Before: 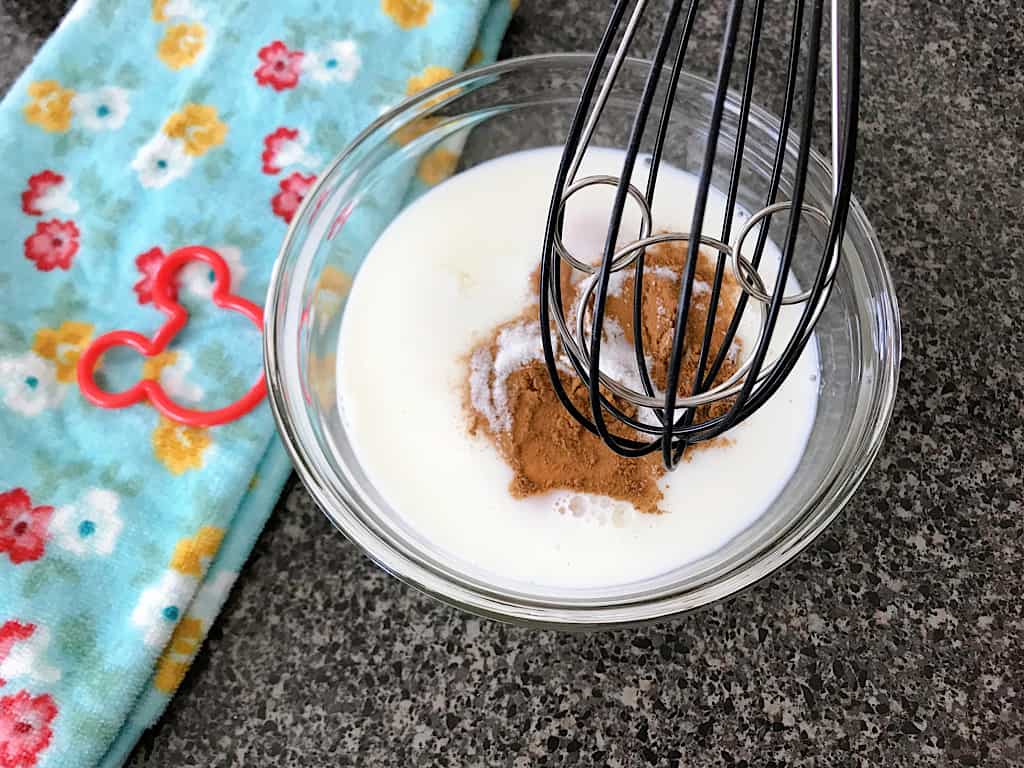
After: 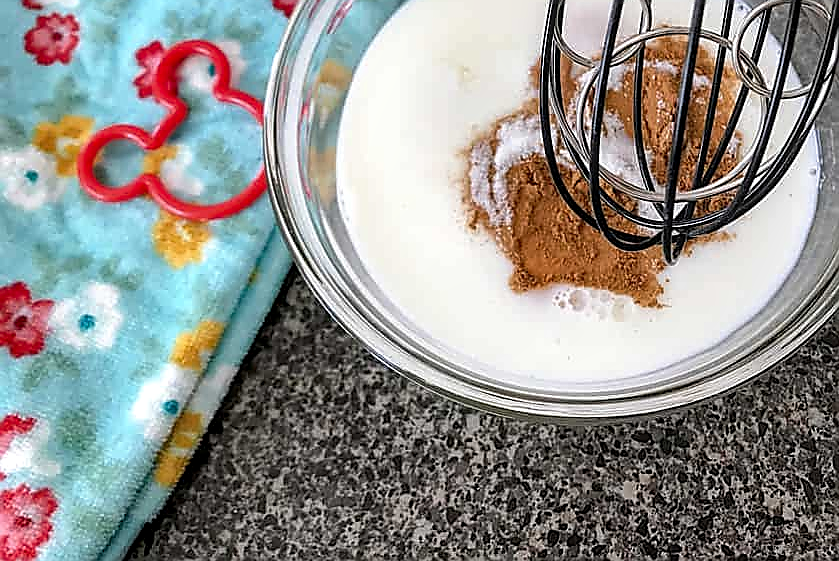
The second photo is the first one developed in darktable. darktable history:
shadows and highlights: shadows 20.97, highlights -37.44, soften with gaussian
local contrast: detail 130%
crop: top 26.849%, right 18.054%
sharpen: radius 1.386, amount 1.247, threshold 0.767
